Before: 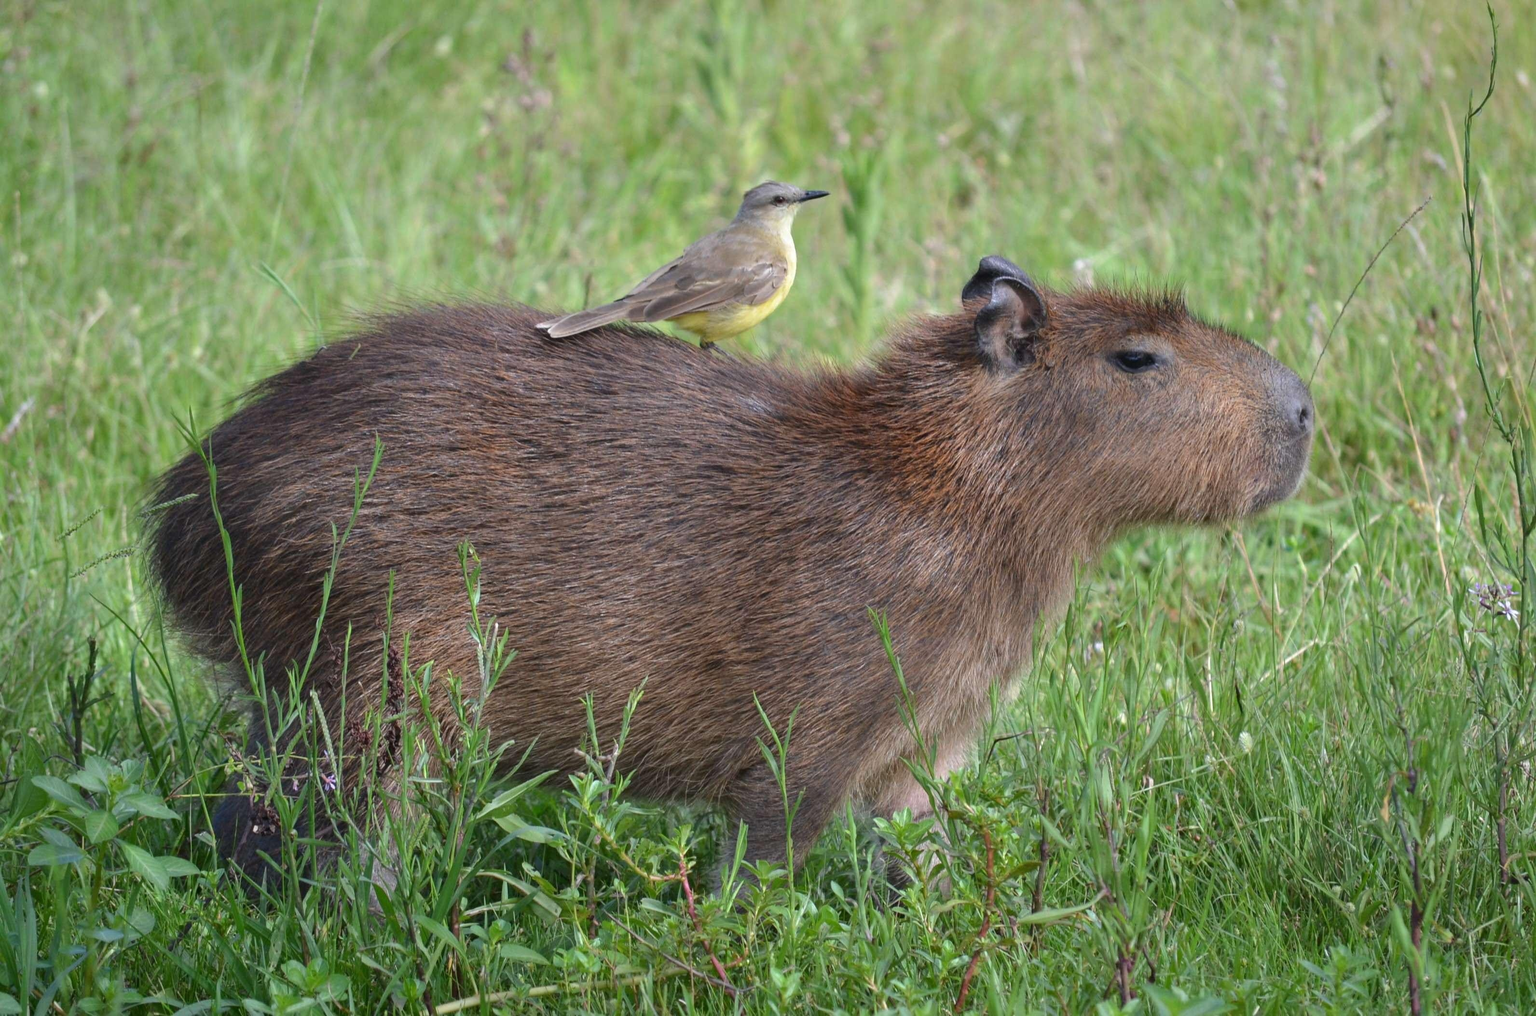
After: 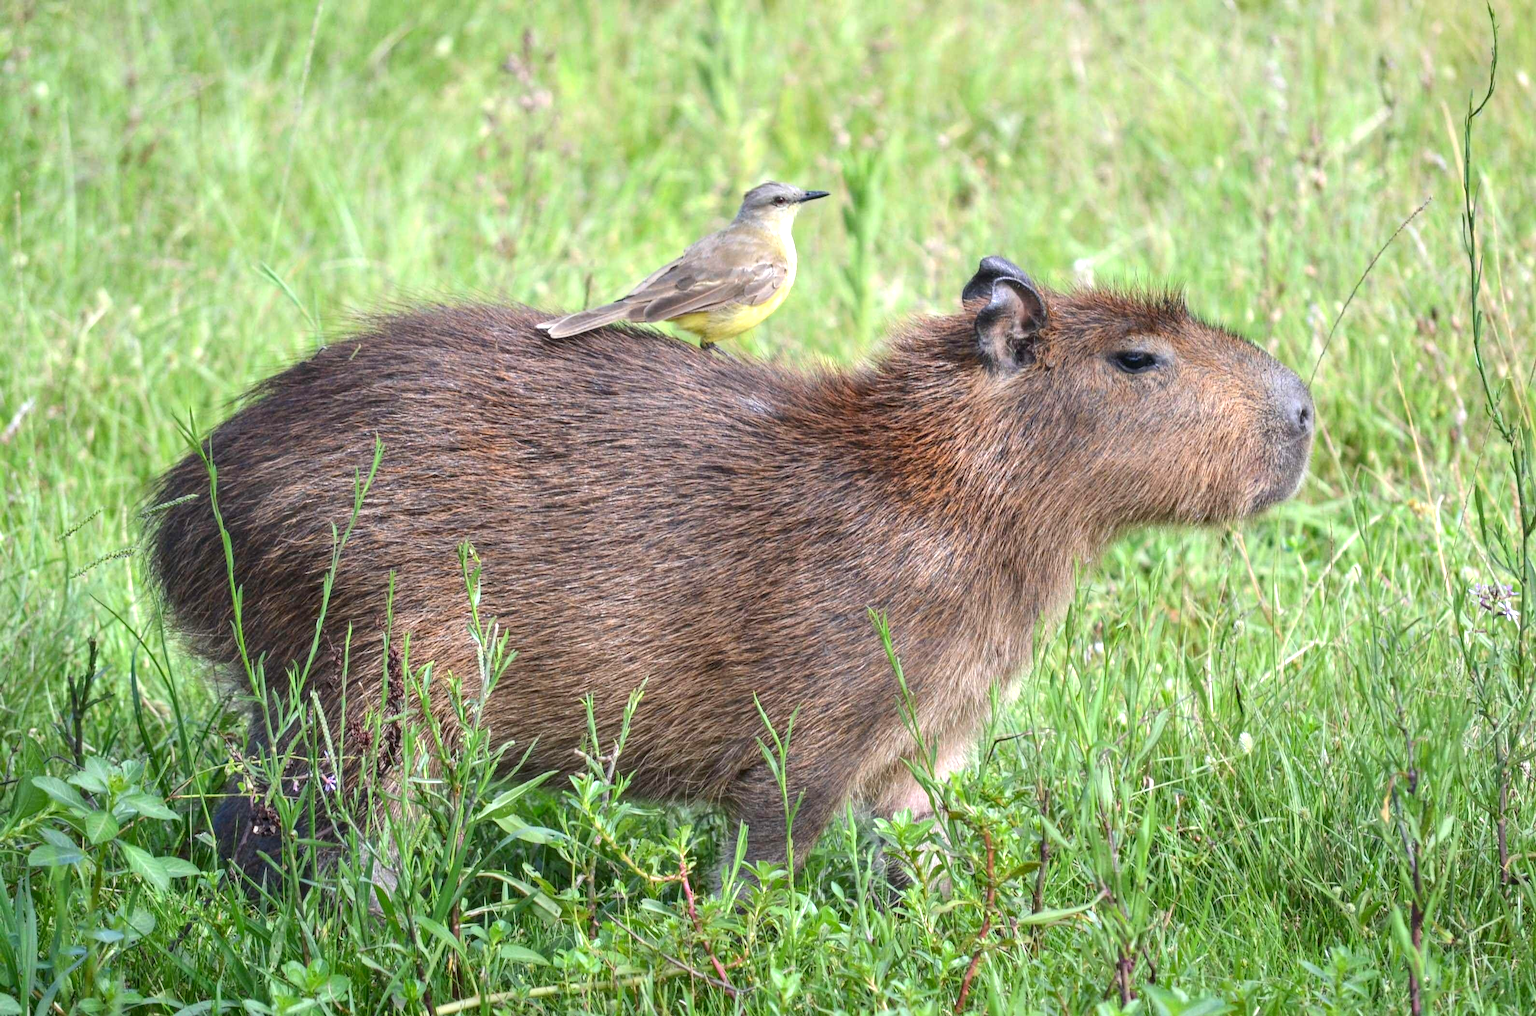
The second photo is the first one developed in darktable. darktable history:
exposure: black level correction 0, exposure 0.703 EV, compensate exposure bias true, compensate highlight preservation false
local contrast: on, module defaults
contrast brightness saturation: contrast 0.104, brightness 0.038, saturation 0.085
